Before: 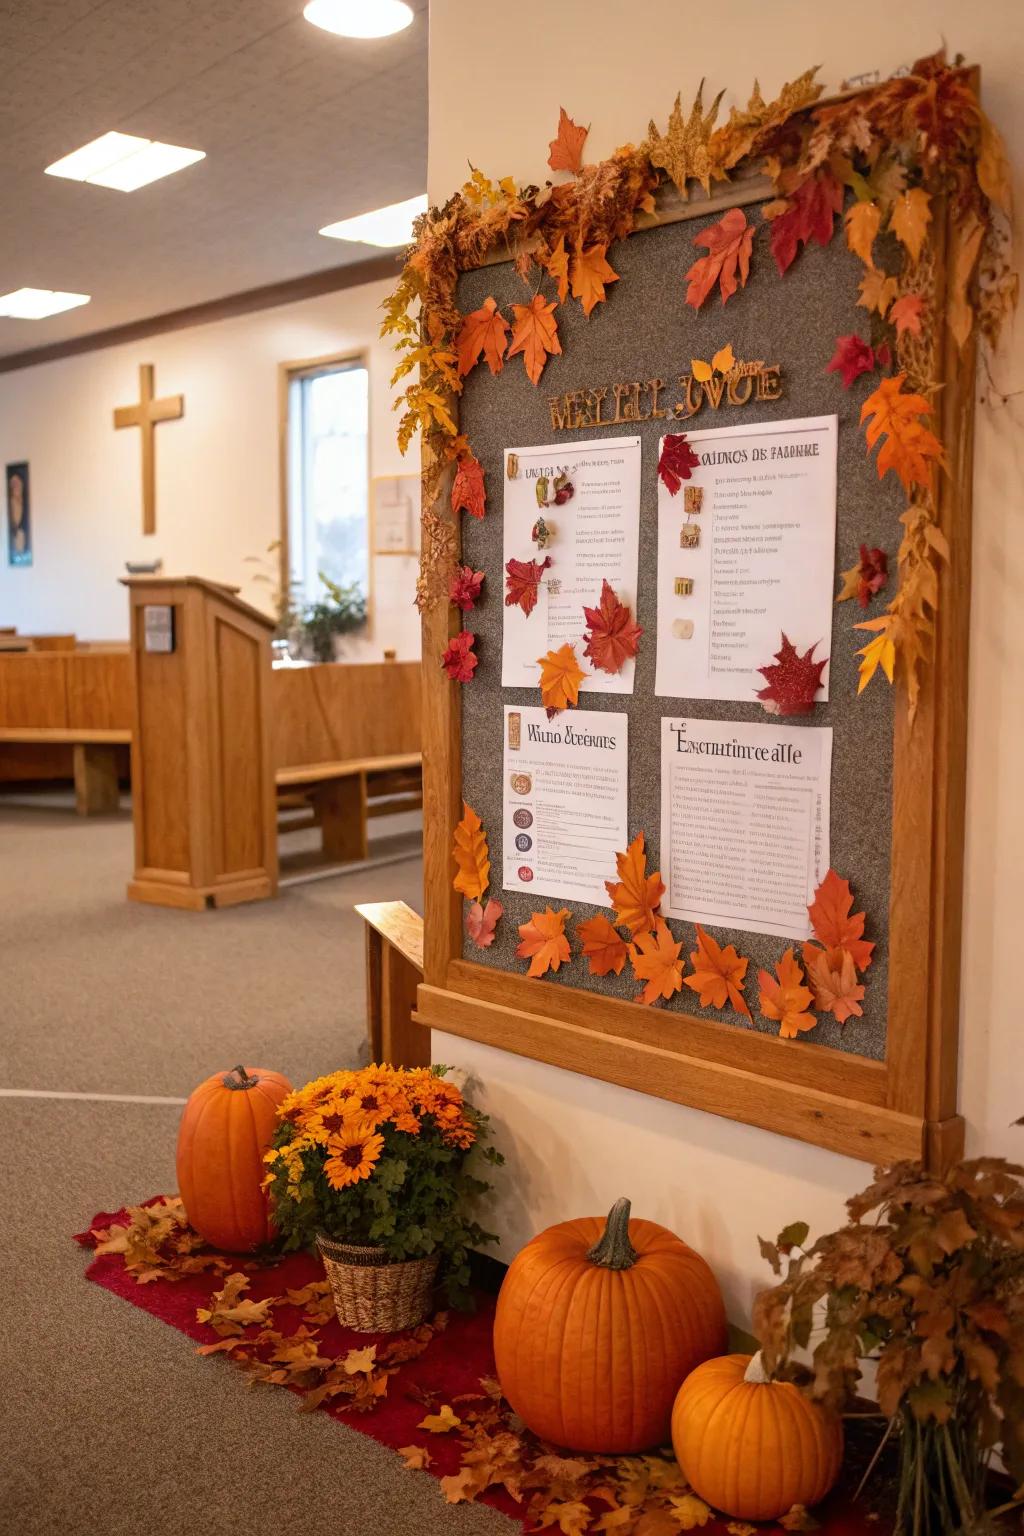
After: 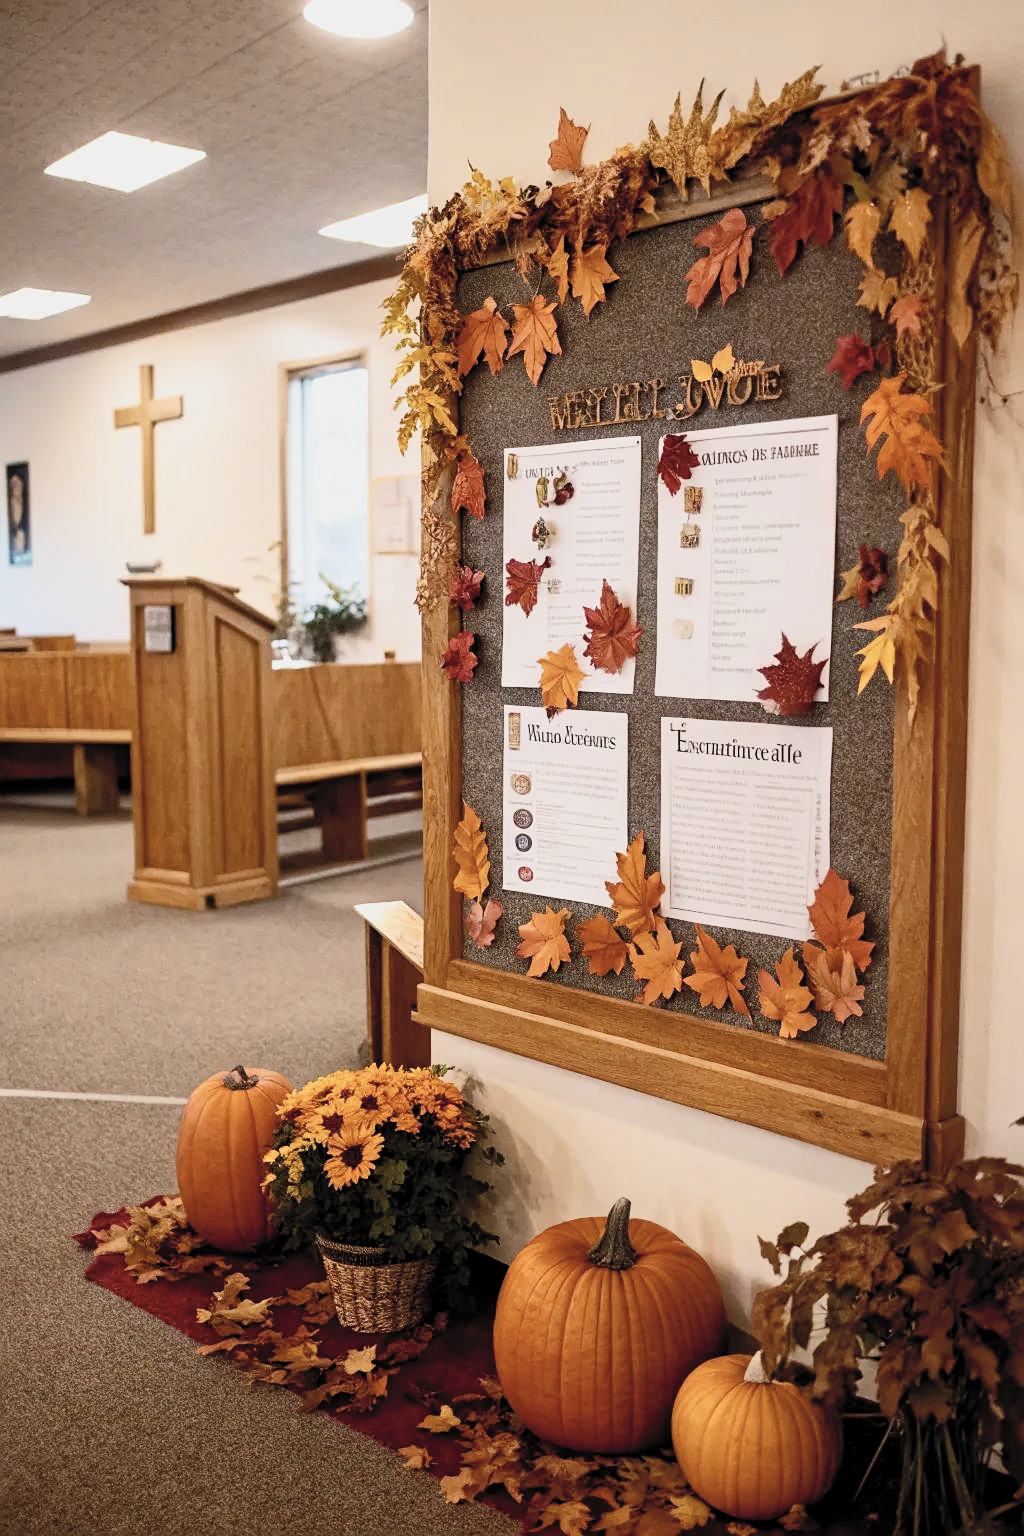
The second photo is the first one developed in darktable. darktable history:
filmic rgb: middle gray luminance 29.85%, black relative exposure -9.03 EV, white relative exposure 6.98 EV, target black luminance 0%, hardness 2.93, latitude 2.7%, contrast 0.959, highlights saturation mix 6.21%, shadows ↔ highlights balance 11.99%, add noise in highlights 0.001, preserve chrominance no, color science v3 (2019), use custom middle-gray values true, contrast in highlights soft
contrast brightness saturation: contrast 0.447, brightness 0.56, saturation -0.187
sharpen: amount 0.203
